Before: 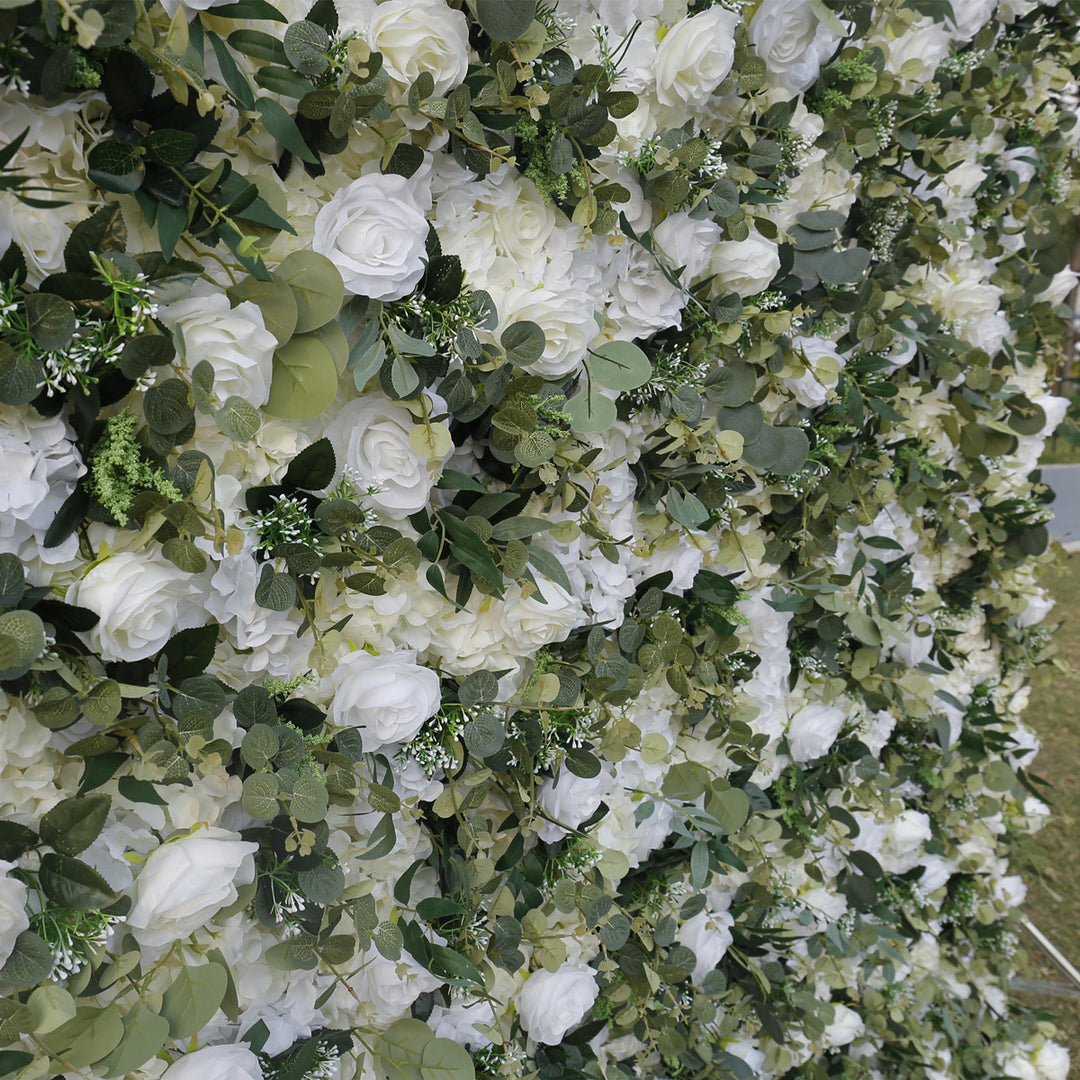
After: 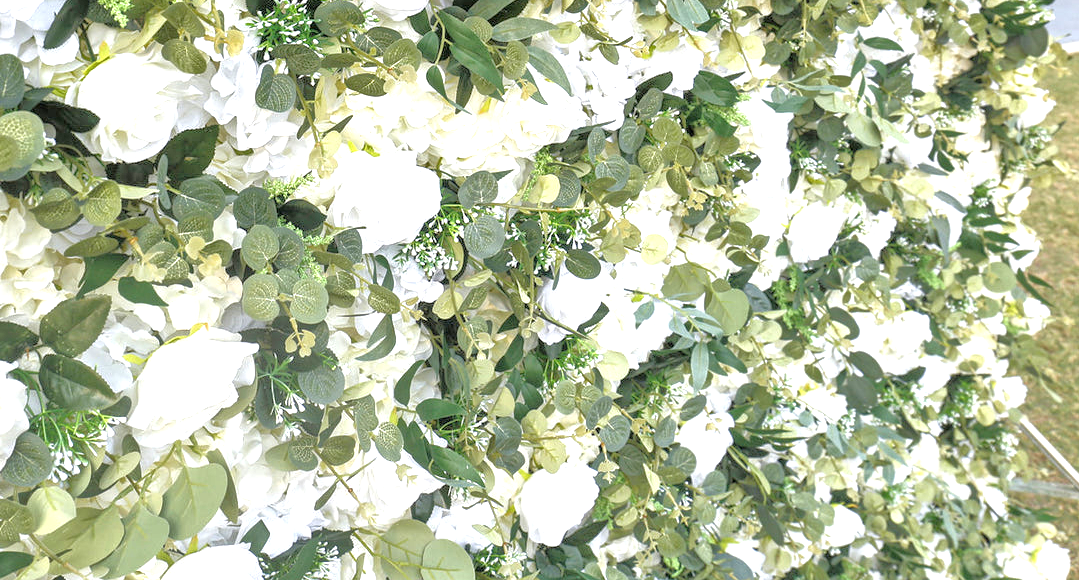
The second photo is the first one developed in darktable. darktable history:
local contrast: detail 130%
crop and rotate: top 46.237%
tone equalizer: -7 EV 0.15 EV, -6 EV 0.6 EV, -5 EV 1.15 EV, -4 EV 1.33 EV, -3 EV 1.15 EV, -2 EV 0.6 EV, -1 EV 0.15 EV, mask exposure compensation -0.5 EV
exposure: black level correction 0.001, exposure 1.398 EV, compensate exposure bias true, compensate highlight preservation false
